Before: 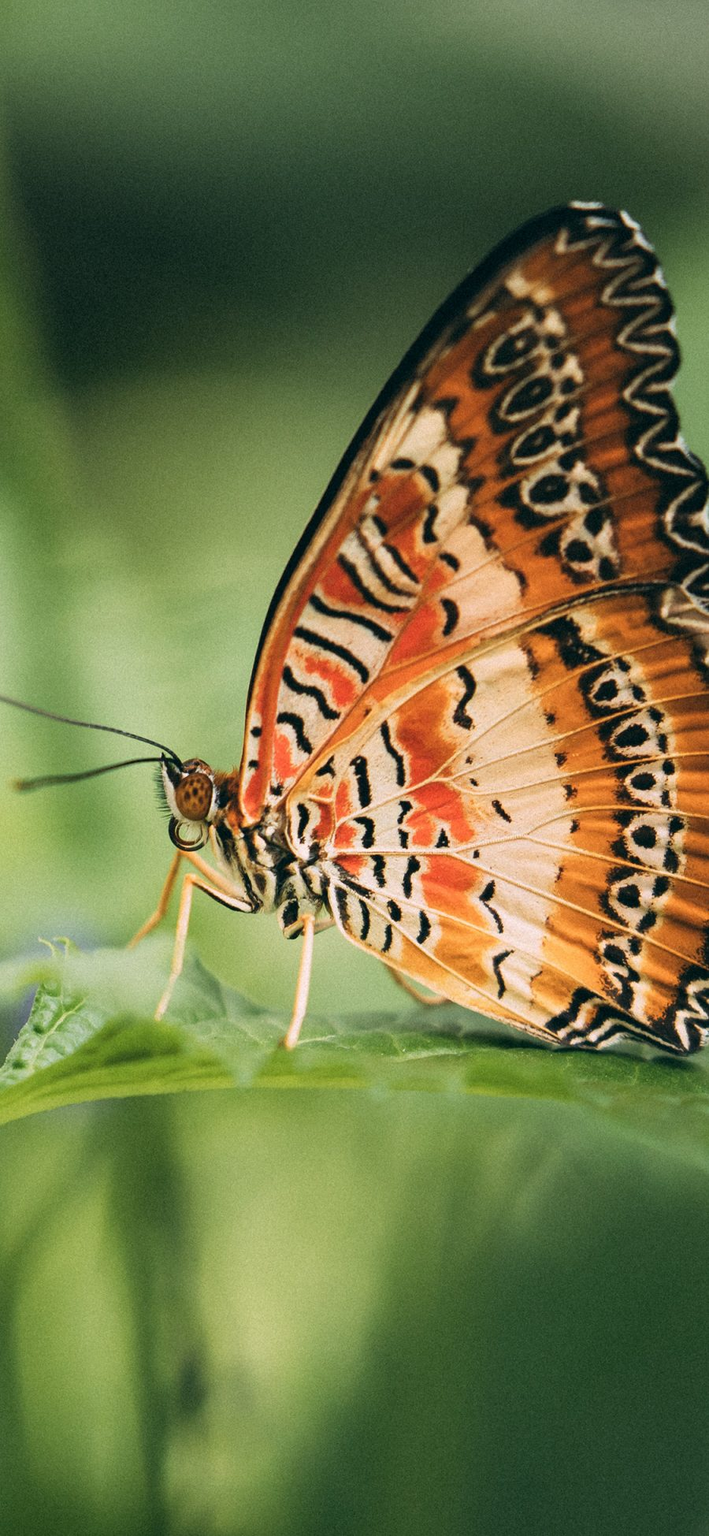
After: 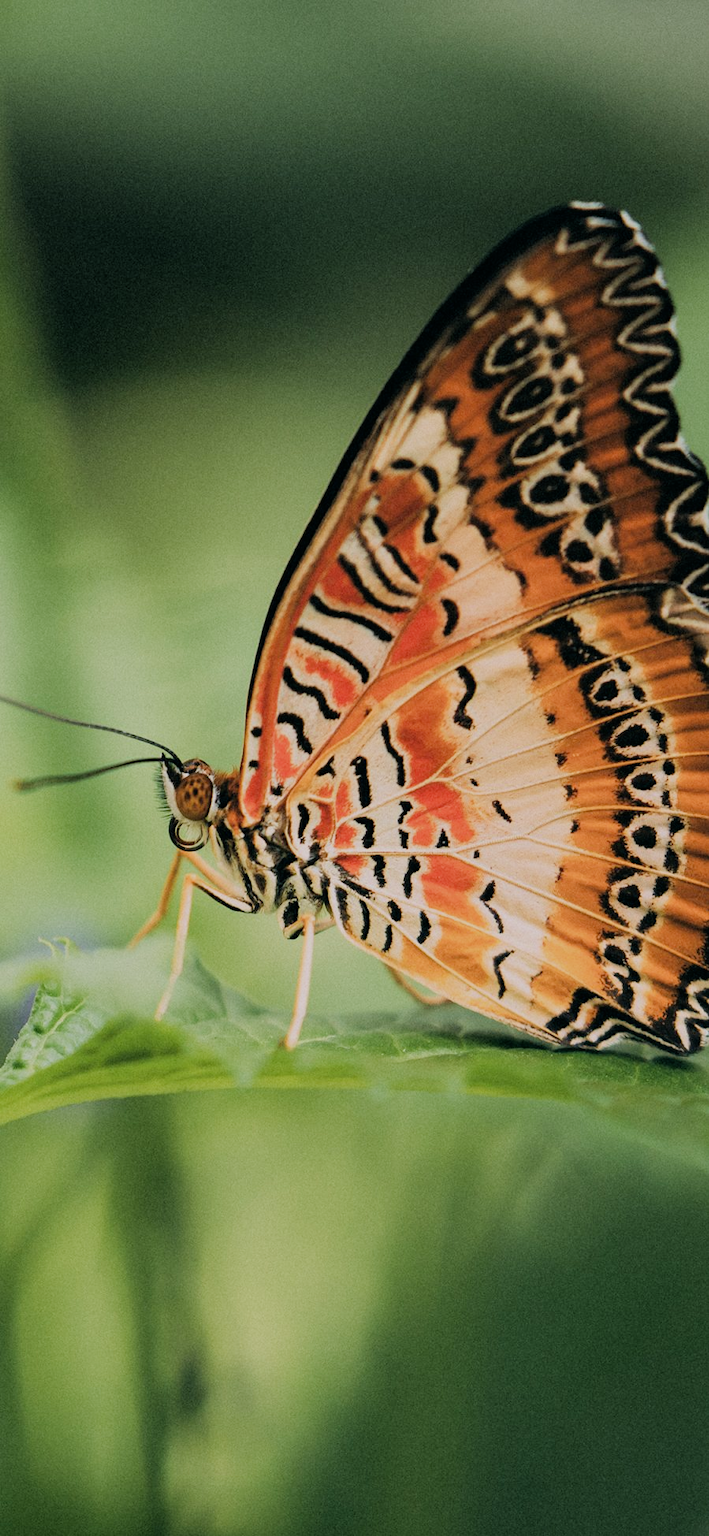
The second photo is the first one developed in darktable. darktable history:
filmic rgb: black relative exposure -7.65 EV, white relative exposure 4.56 EV, threshold 3.01 EV, hardness 3.61, enable highlight reconstruction true
